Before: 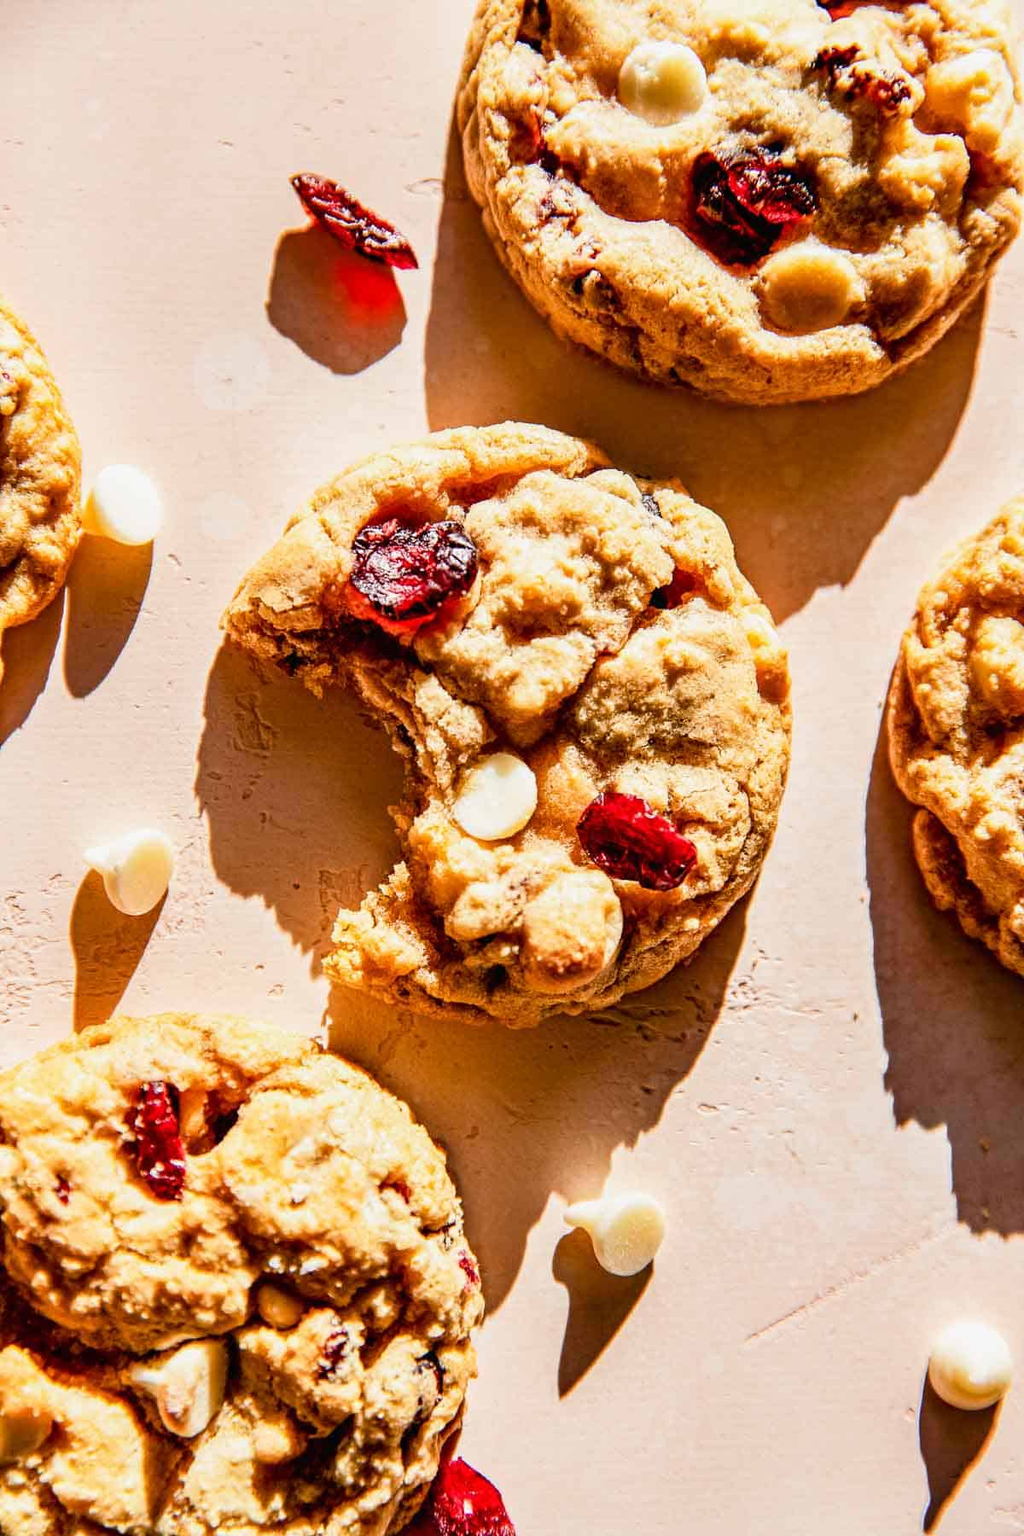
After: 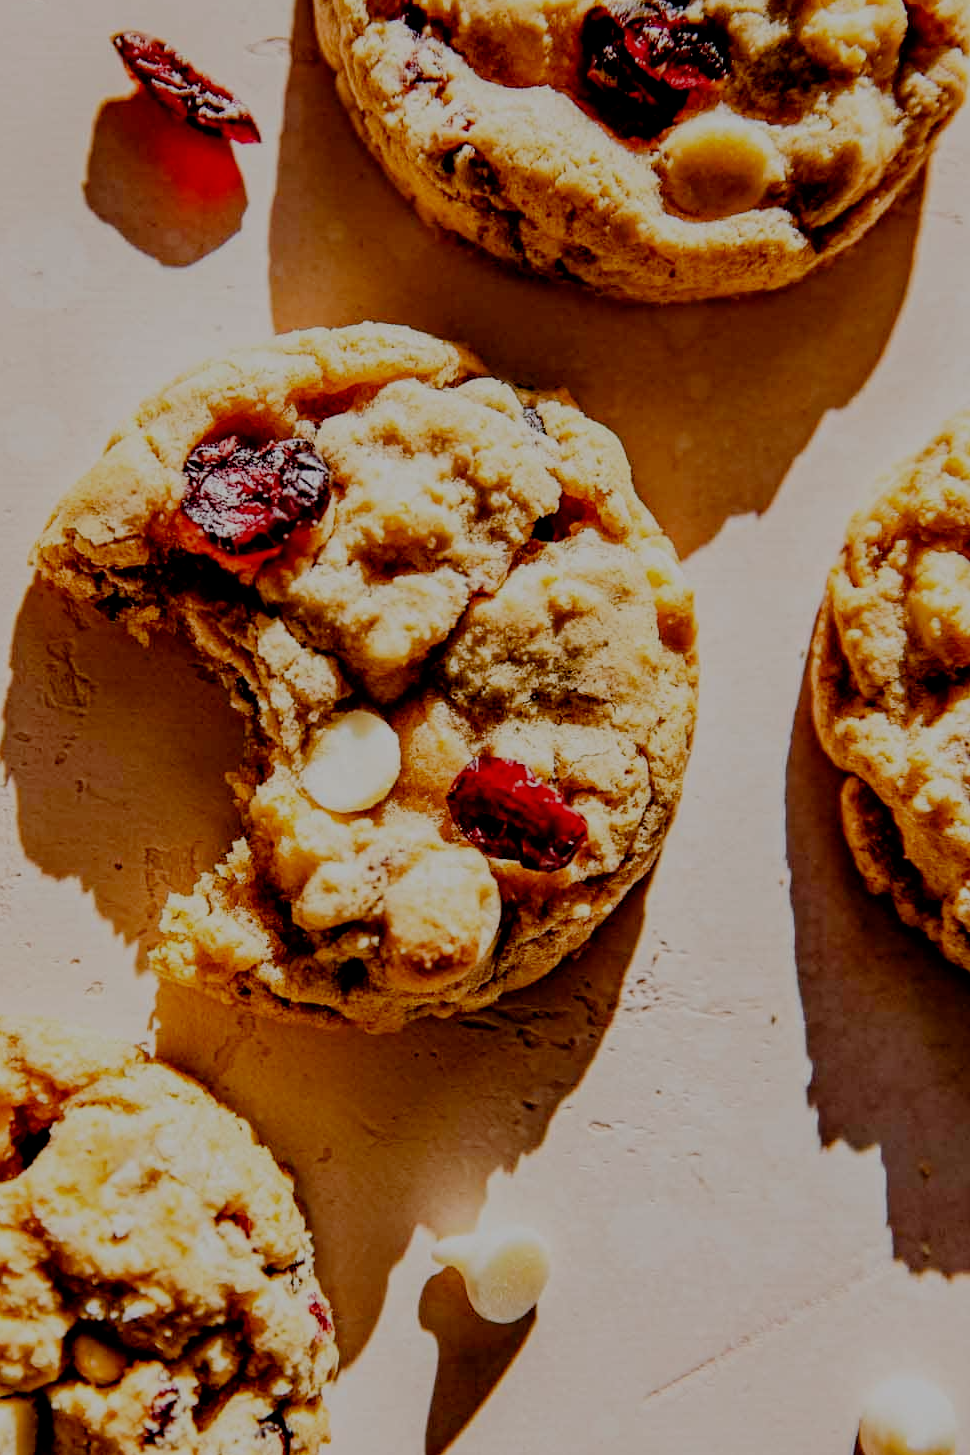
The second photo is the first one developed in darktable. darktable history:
crop: left 19.159%, top 9.58%, bottom 9.58%
filmic rgb: middle gray luminance 30%, black relative exposure -9 EV, white relative exposure 7 EV, threshold 6 EV, target black luminance 0%, hardness 2.94, latitude 2.04%, contrast 0.963, highlights saturation mix 5%, shadows ↔ highlights balance 12.16%, add noise in highlights 0, preserve chrominance no, color science v3 (2019), use custom middle-gray values true, iterations of high-quality reconstruction 0, contrast in highlights soft, enable highlight reconstruction true
